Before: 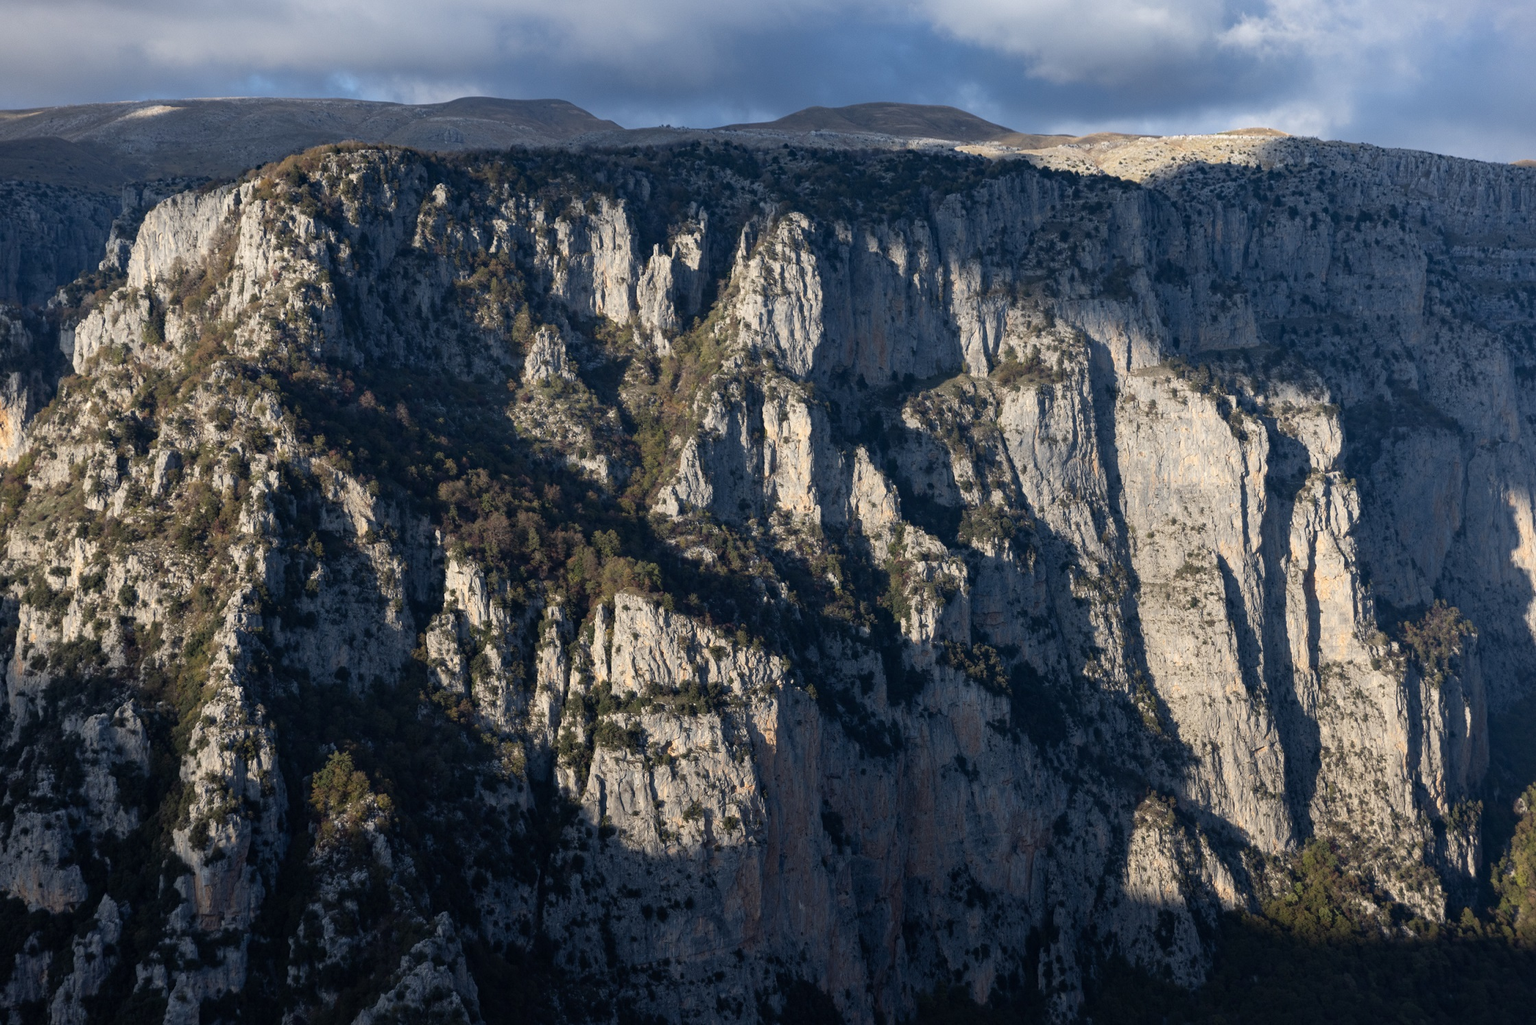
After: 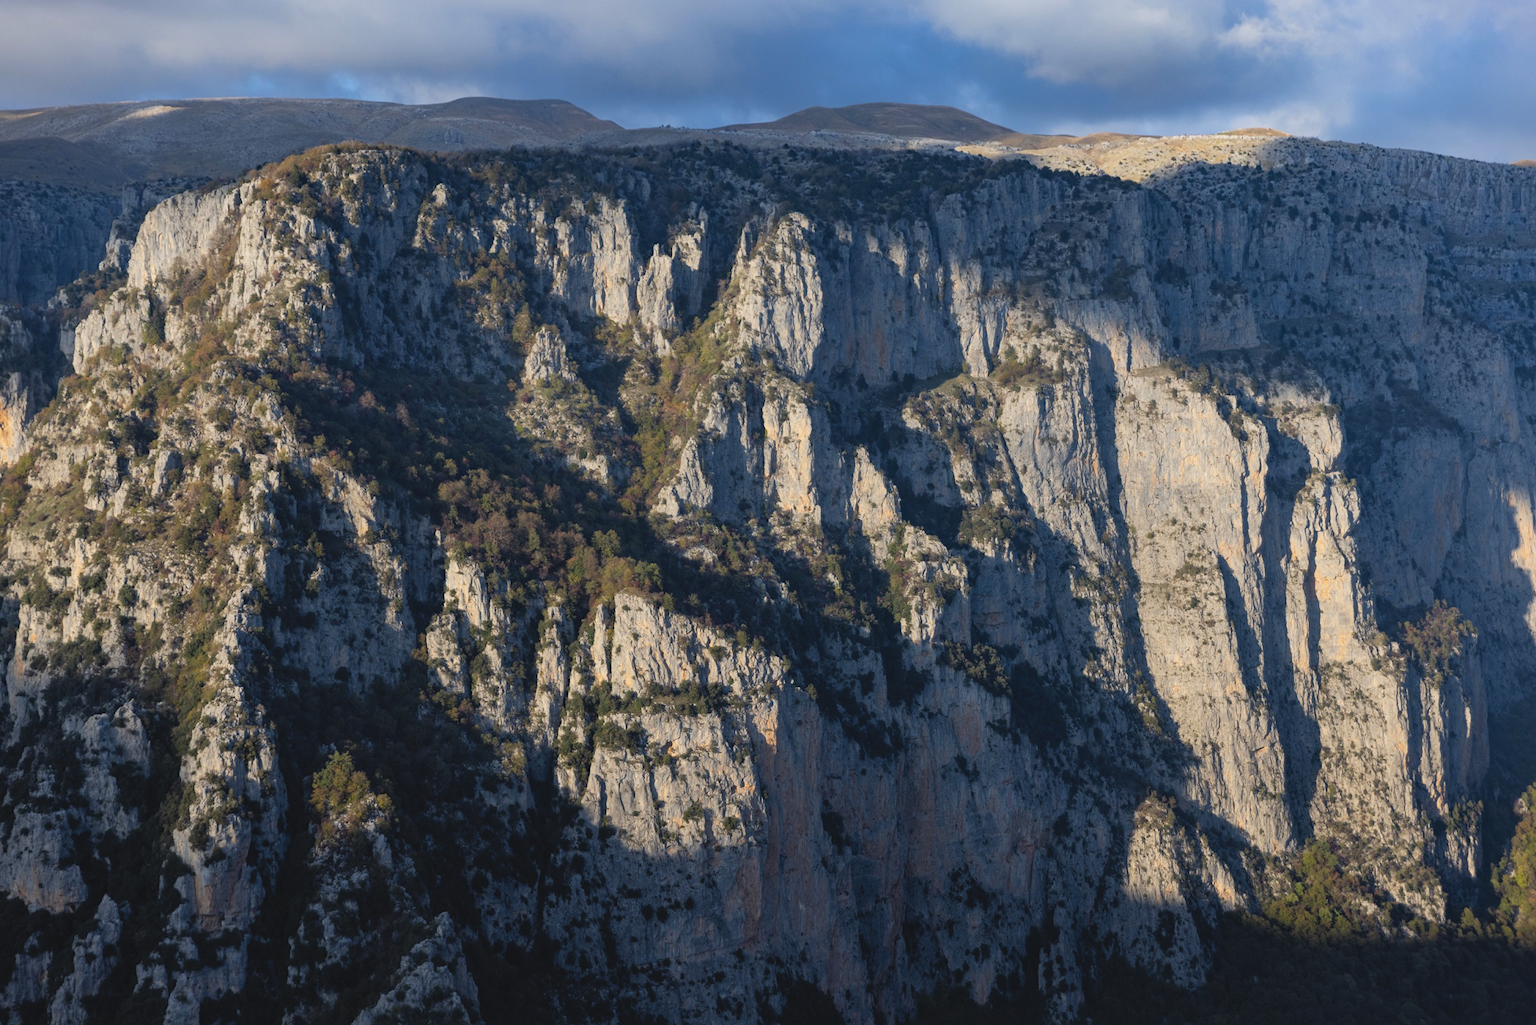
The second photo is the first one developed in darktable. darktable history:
contrast brightness saturation: contrast -0.202, saturation 0.189
levels: levels [0.073, 0.497, 0.972]
